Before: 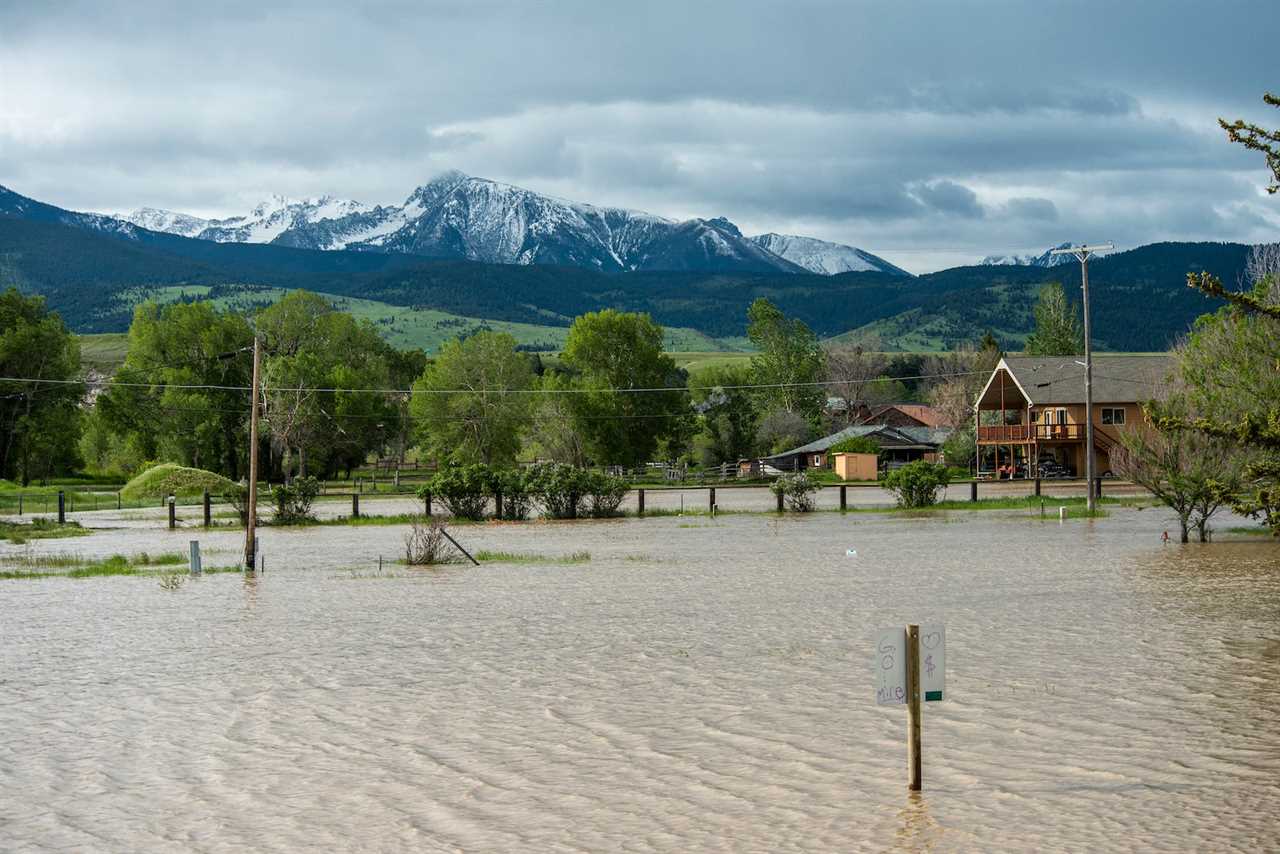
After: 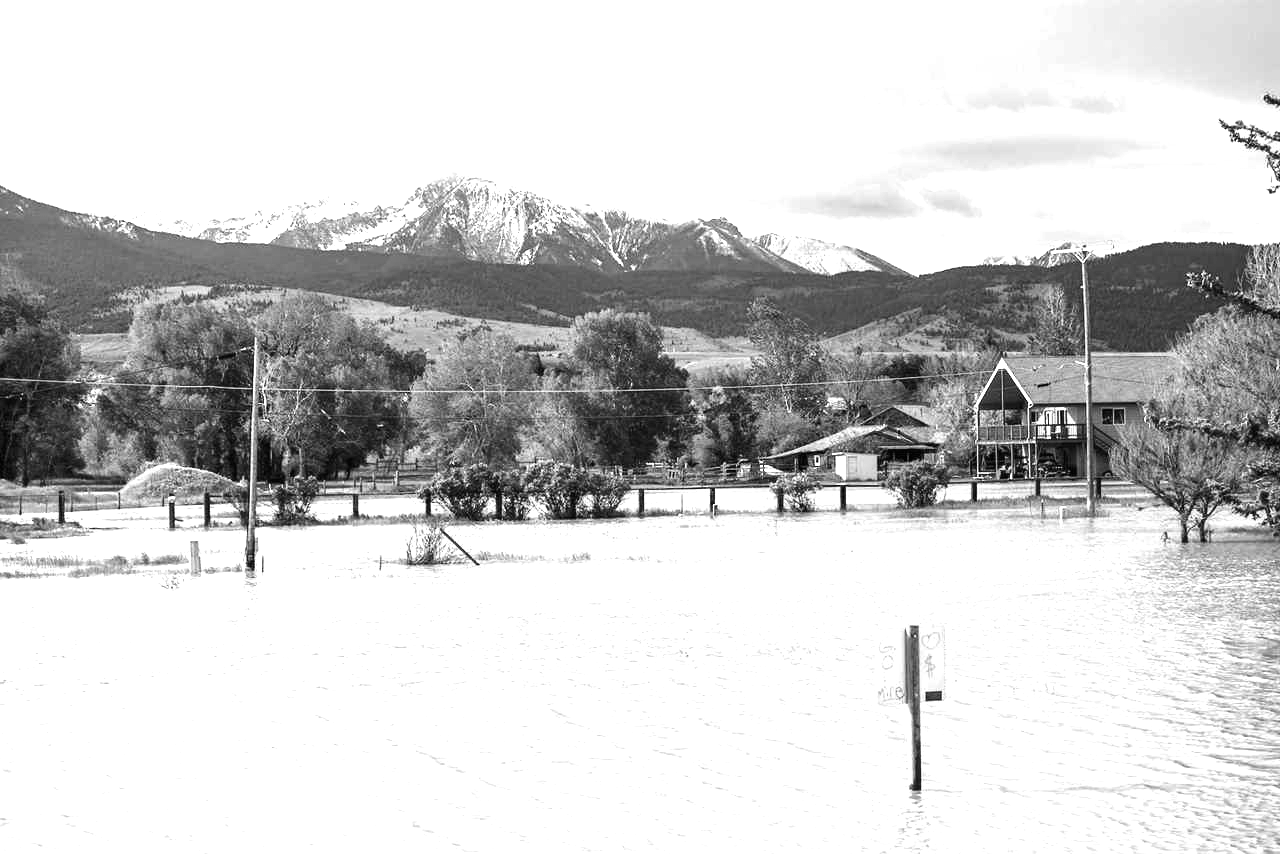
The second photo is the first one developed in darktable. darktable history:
monochrome: a 2.21, b -1.33, size 2.2
white balance: red 0.984, blue 1.059
tone equalizer: -8 EV -0.417 EV, -7 EV -0.389 EV, -6 EV -0.333 EV, -5 EV -0.222 EV, -3 EV 0.222 EV, -2 EV 0.333 EV, -1 EV 0.389 EV, +0 EV 0.417 EV, edges refinement/feathering 500, mask exposure compensation -1.57 EV, preserve details no
exposure: black level correction 0, exposure 1.2 EV, compensate exposure bias true, compensate highlight preservation false
